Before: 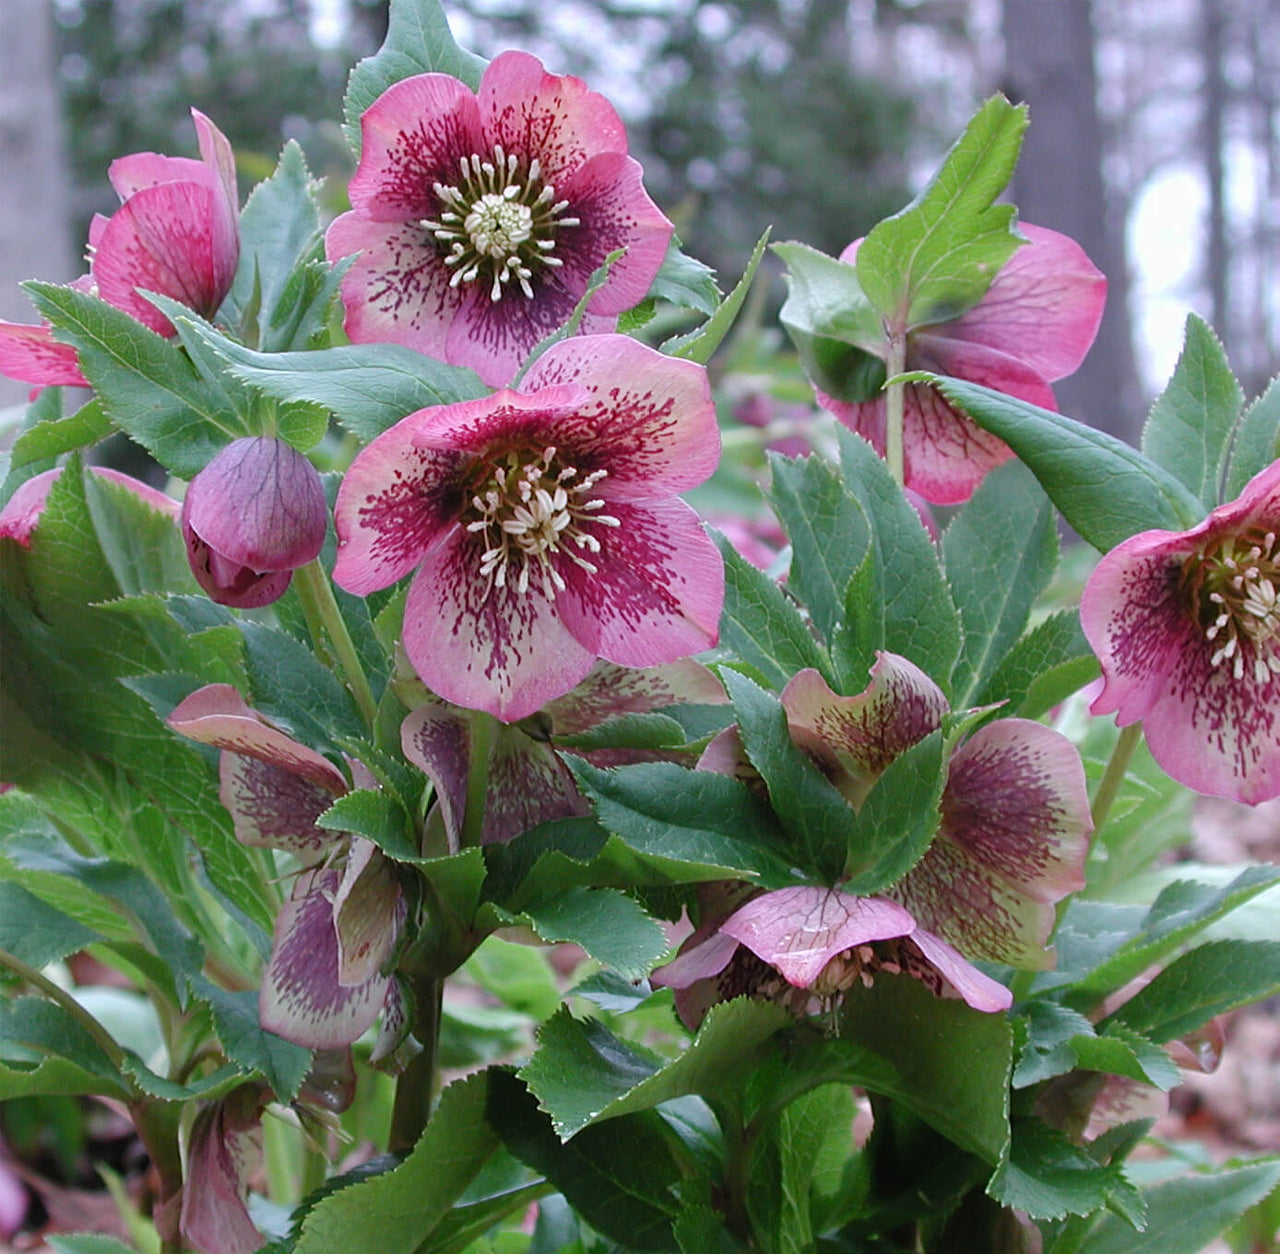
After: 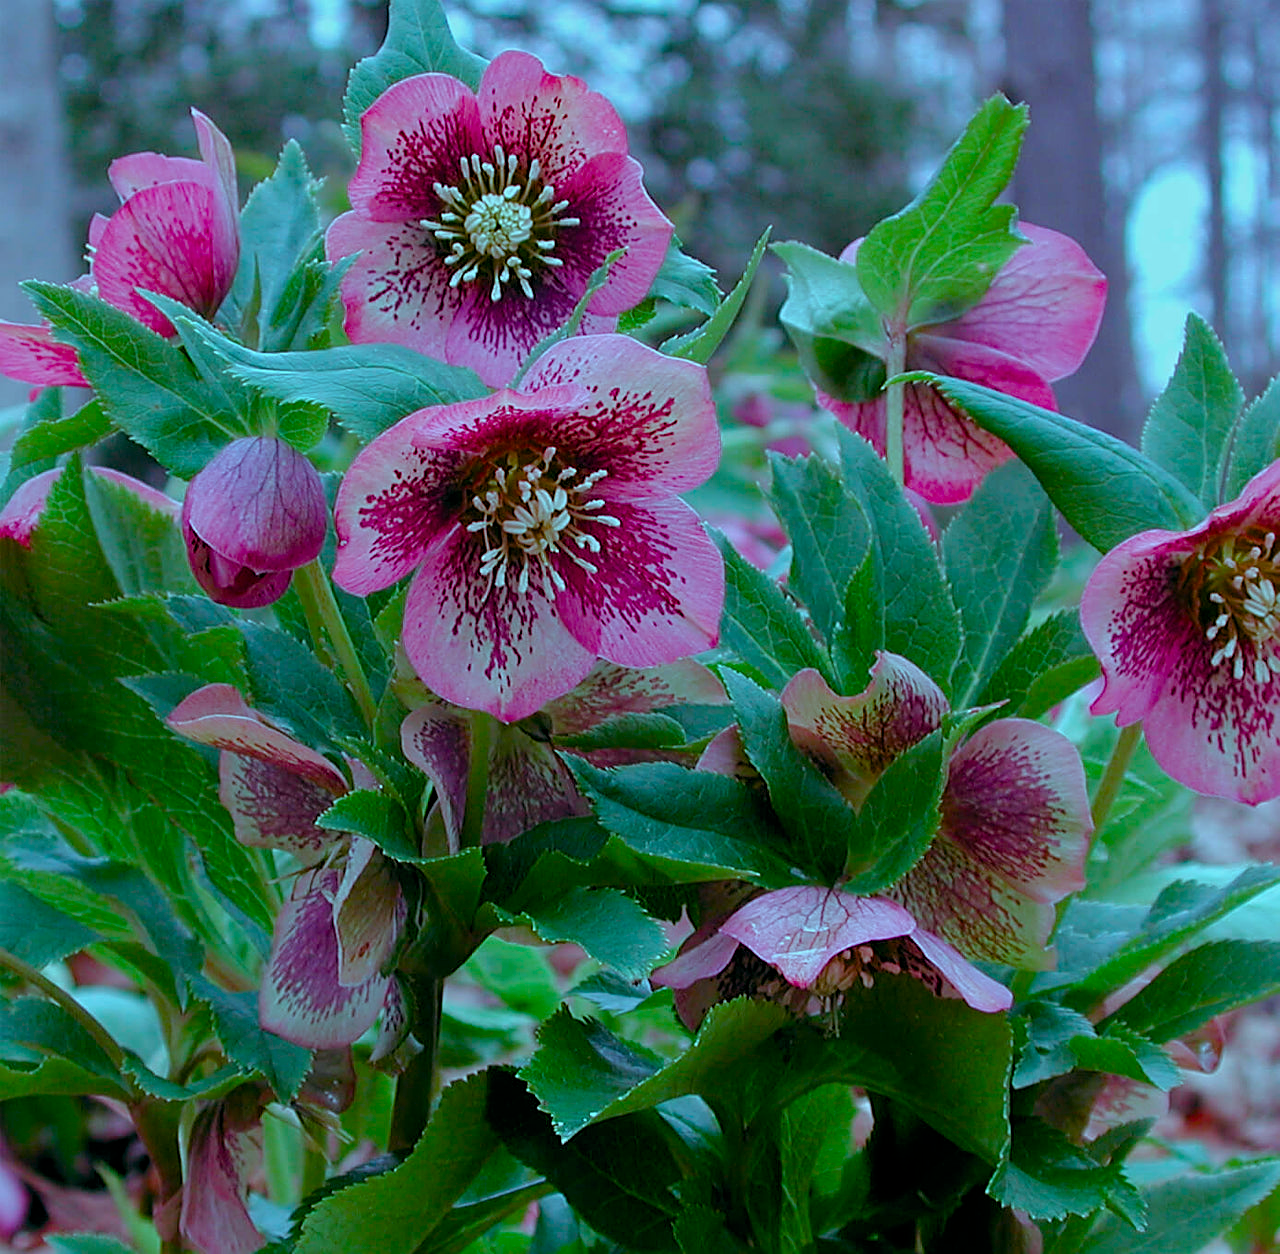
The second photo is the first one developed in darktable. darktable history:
color balance rgb: shadows lift › luminance -7.7%, shadows lift › chroma 2.13%, shadows lift › hue 165.27°, power › luminance -7.77%, power › chroma 1.34%, power › hue 330.55°, highlights gain › luminance -33.33%, highlights gain › chroma 5.68%, highlights gain › hue 217.2°, global offset › luminance -0.33%, global offset › chroma 0.11%, global offset › hue 165.27°, perceptual saturation grading › global saturation 27.72%, perceptual saturation grading › highlights -25%, perceptual saturation grading › mid-tones 25%, perceptual saturation grading › shadows 50%
sharpen: on, module defaults
